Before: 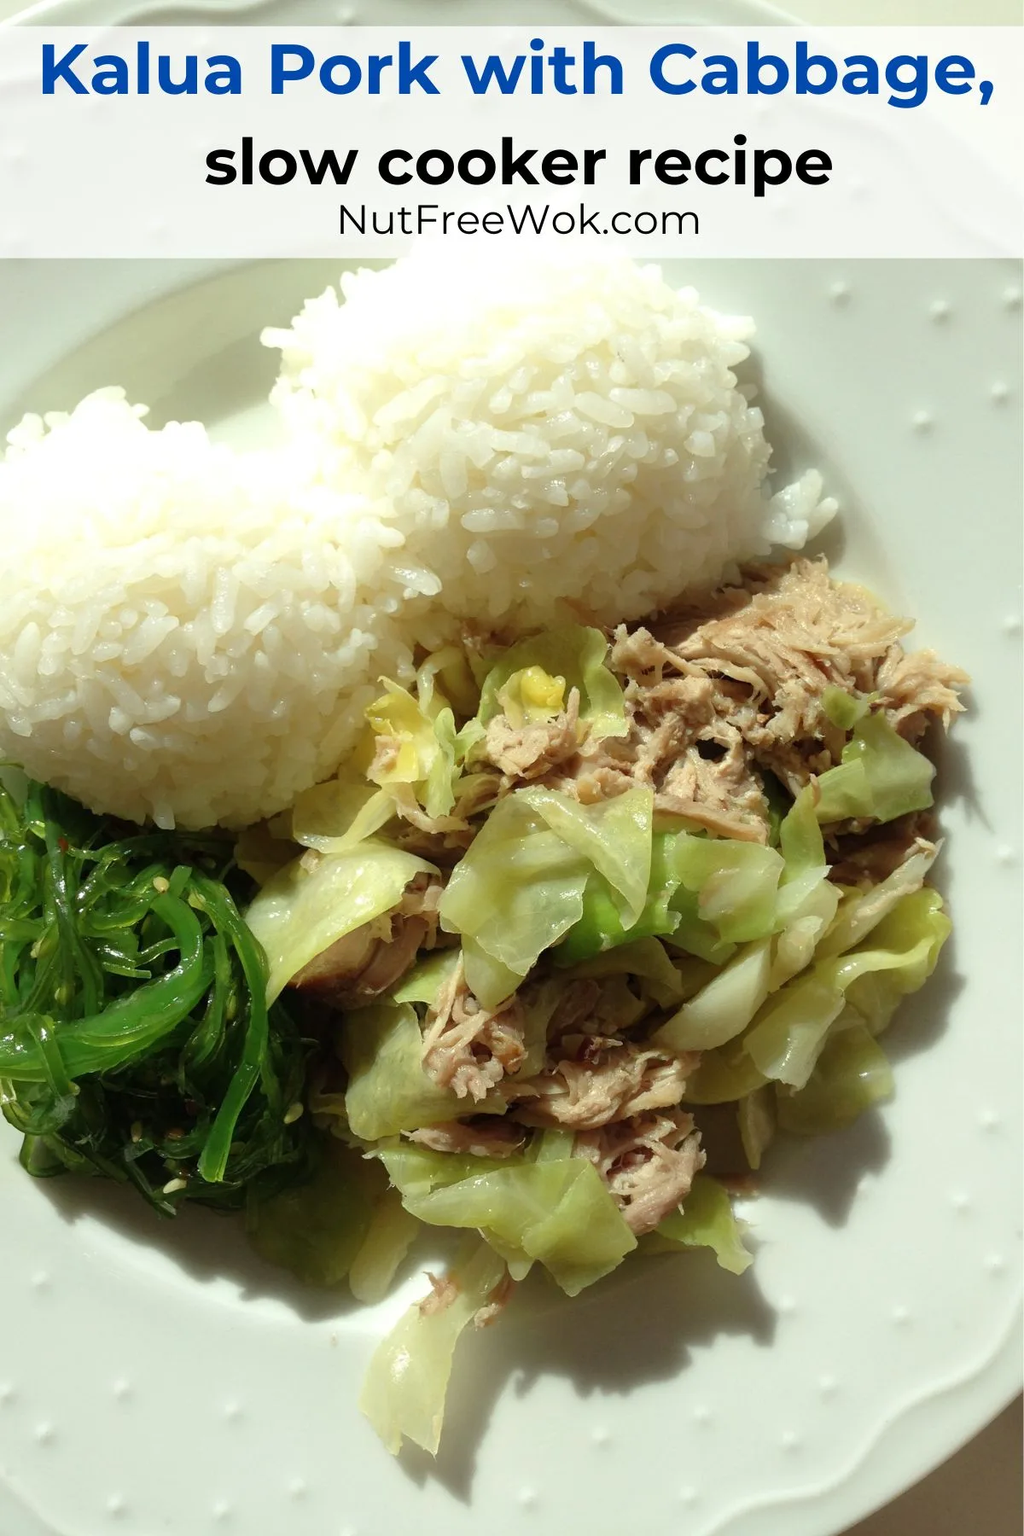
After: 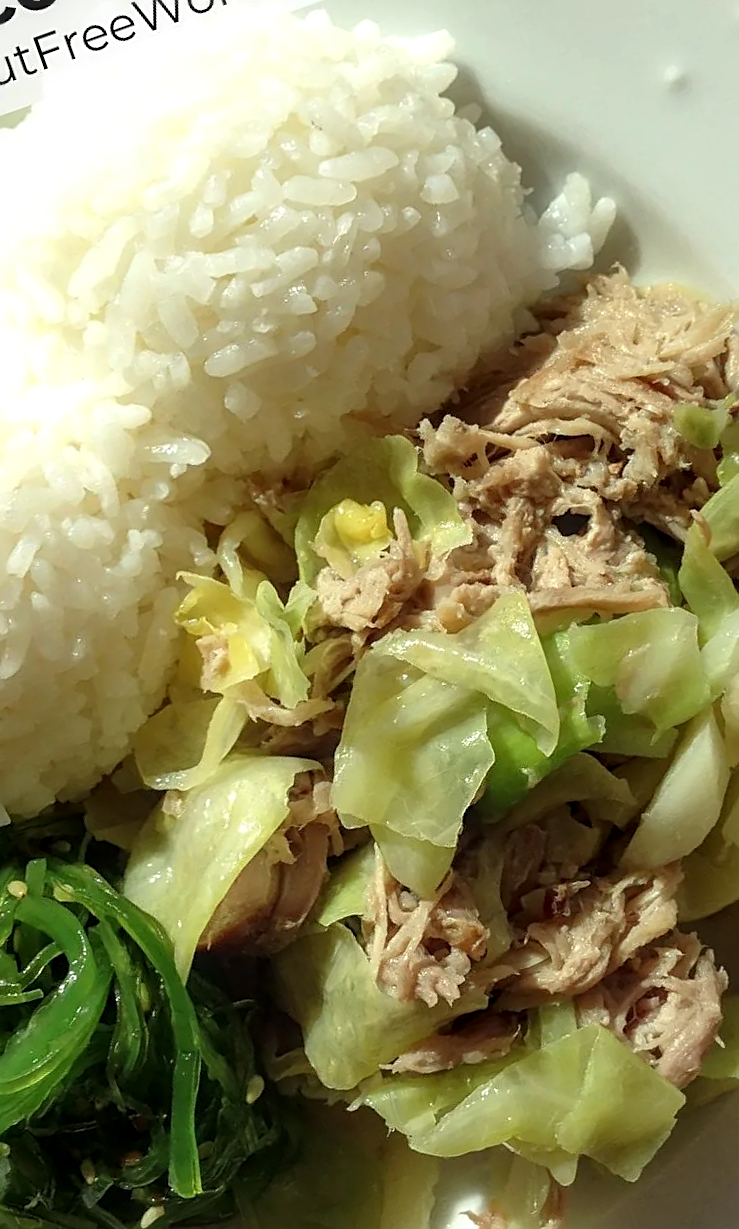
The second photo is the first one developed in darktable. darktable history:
local contrast: on, module defaults
crop and rotate: angle 19.7°, left 6.753%, right 4.036%, bottom 1.129%
sharpen: on, module defaults
